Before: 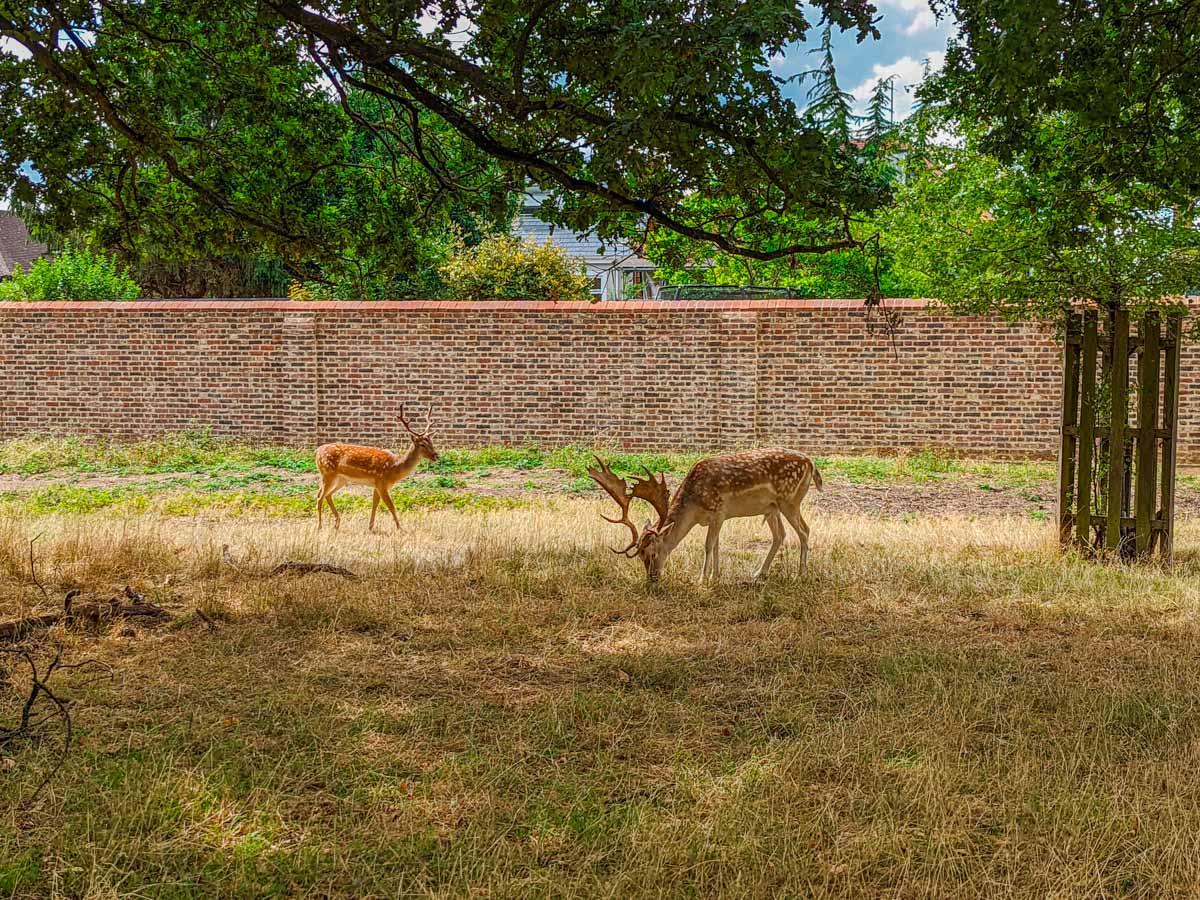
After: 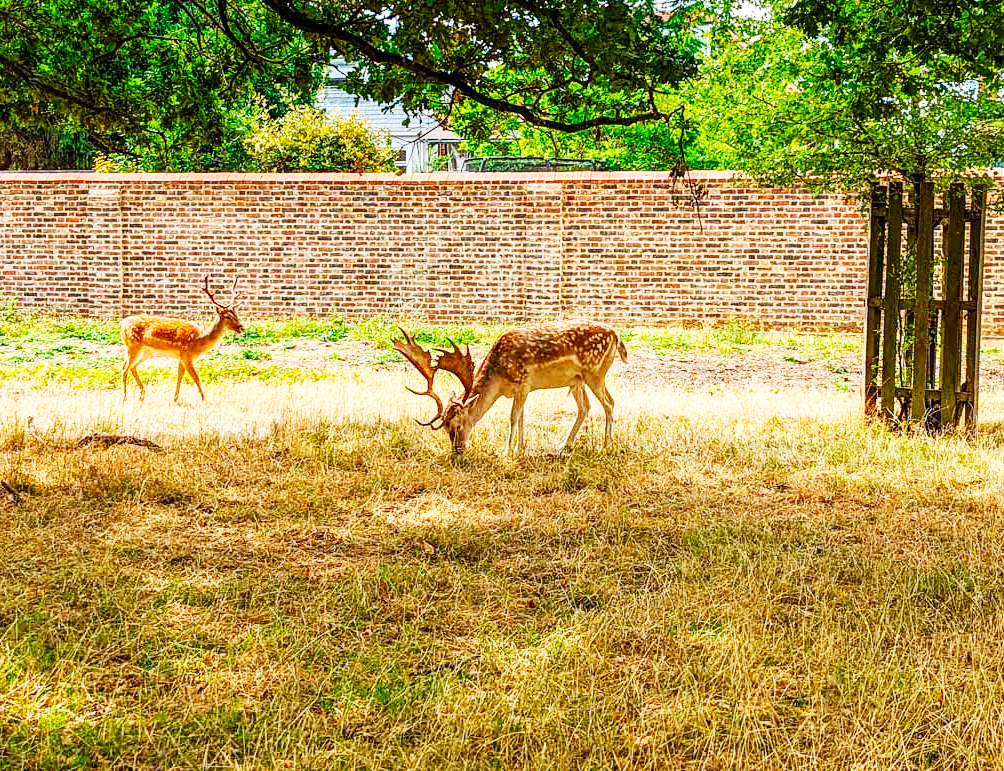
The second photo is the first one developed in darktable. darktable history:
crop: left 16.315%, top 14.246%
base curve: curves: ch0 [(0, 0) (0.007, 0.004) (0.027, 0.03) (0.046, 0.07) (0.207, 0.54) (0.442, 0.872) (0.673, 0.972) (1, 1)], preserve colors none
